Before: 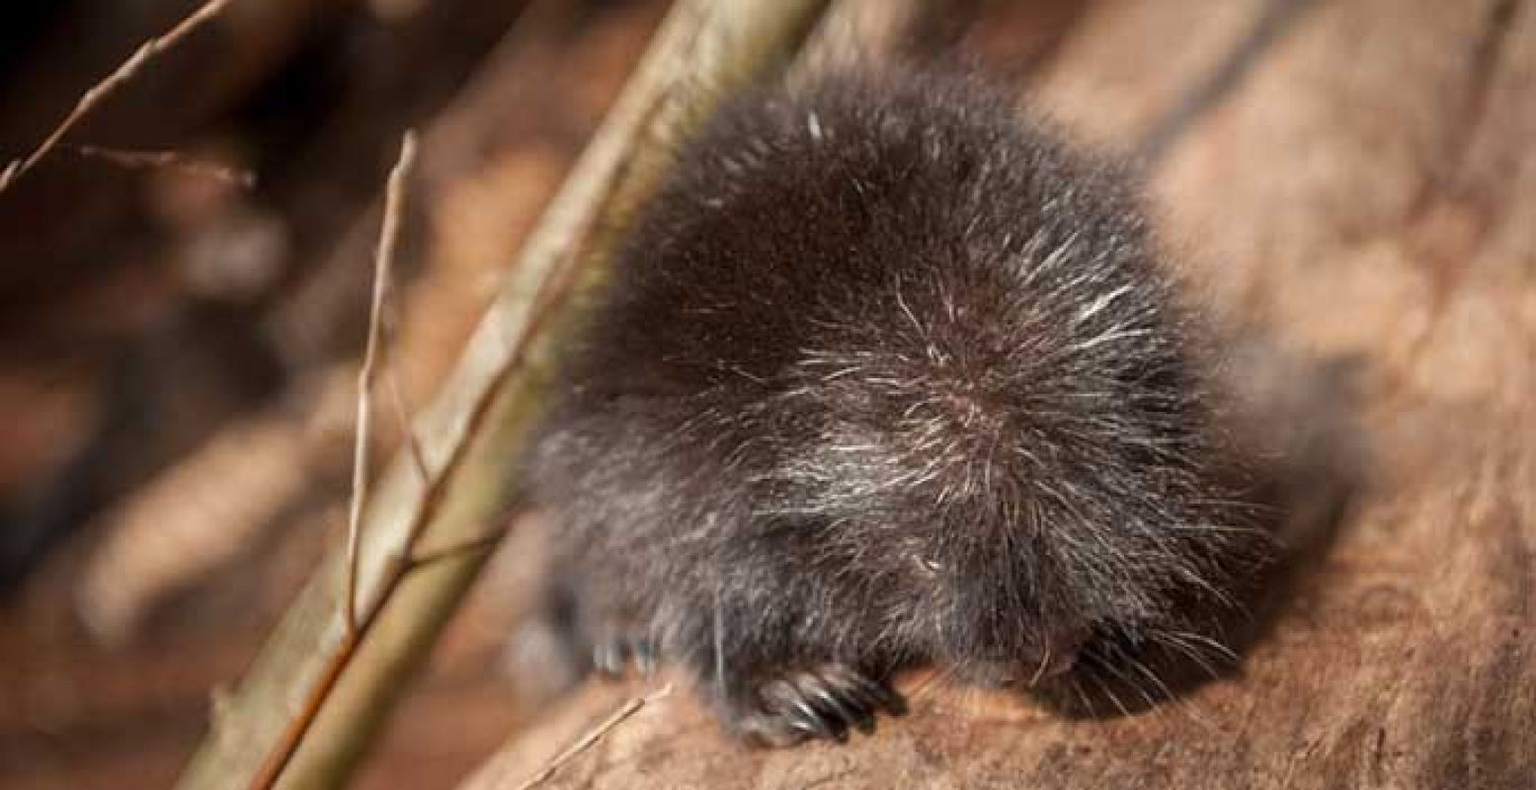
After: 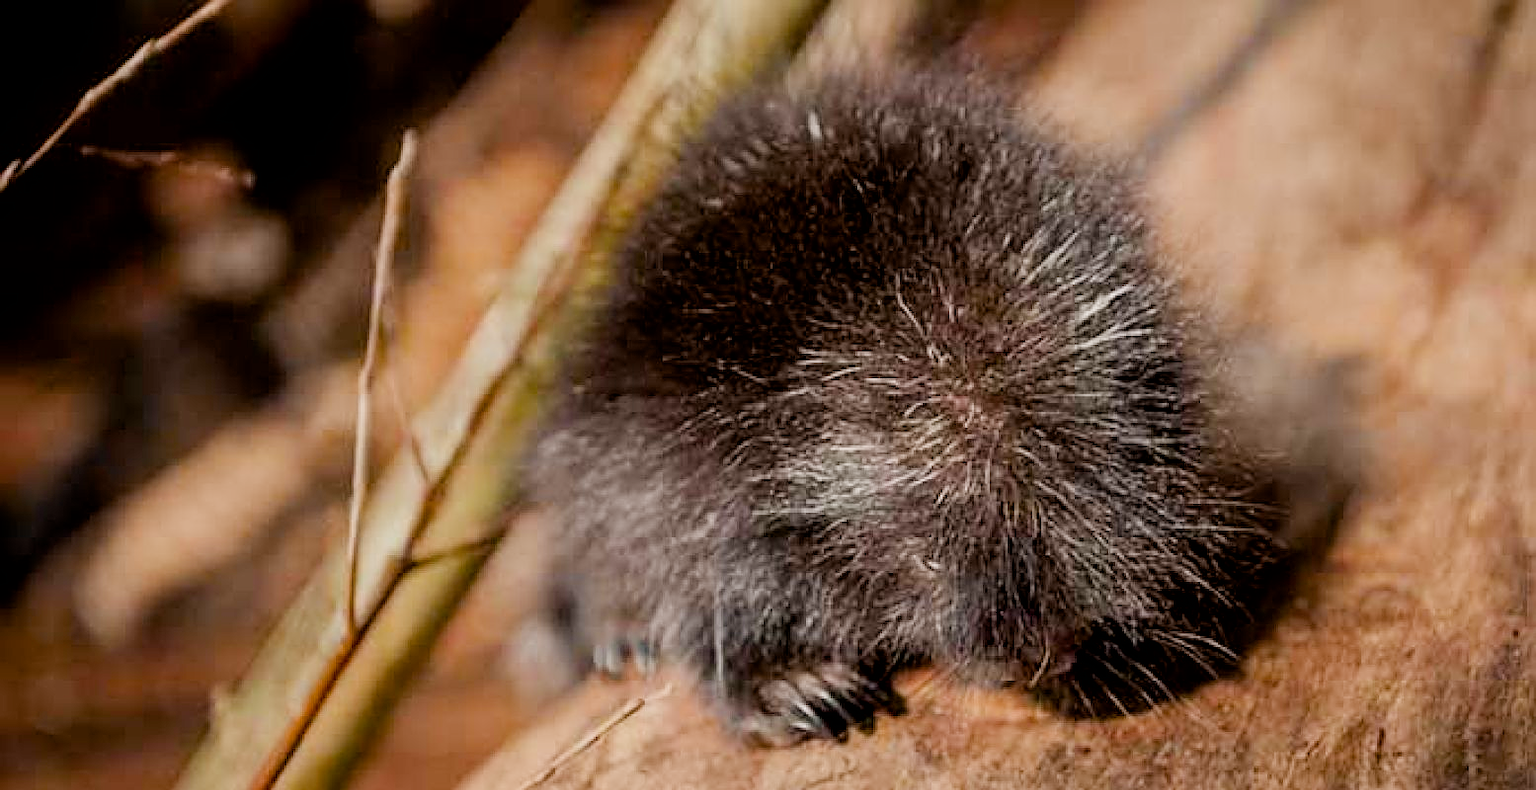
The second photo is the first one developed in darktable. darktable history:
filmic rgb: black relative exposure -7.29 EV, white relative exposure 5.06 EV, threshold 3.01 EV, hardness 3.22, enable highlight reconstruction true
color balance rgb: perceptual saturation grading › global saturation 19.713%, perceptual brilliance grading › global brilliance 10.76%
sharpen: on, module defaults
exposure: black level correction 0.009, compensate highlight preservation false
